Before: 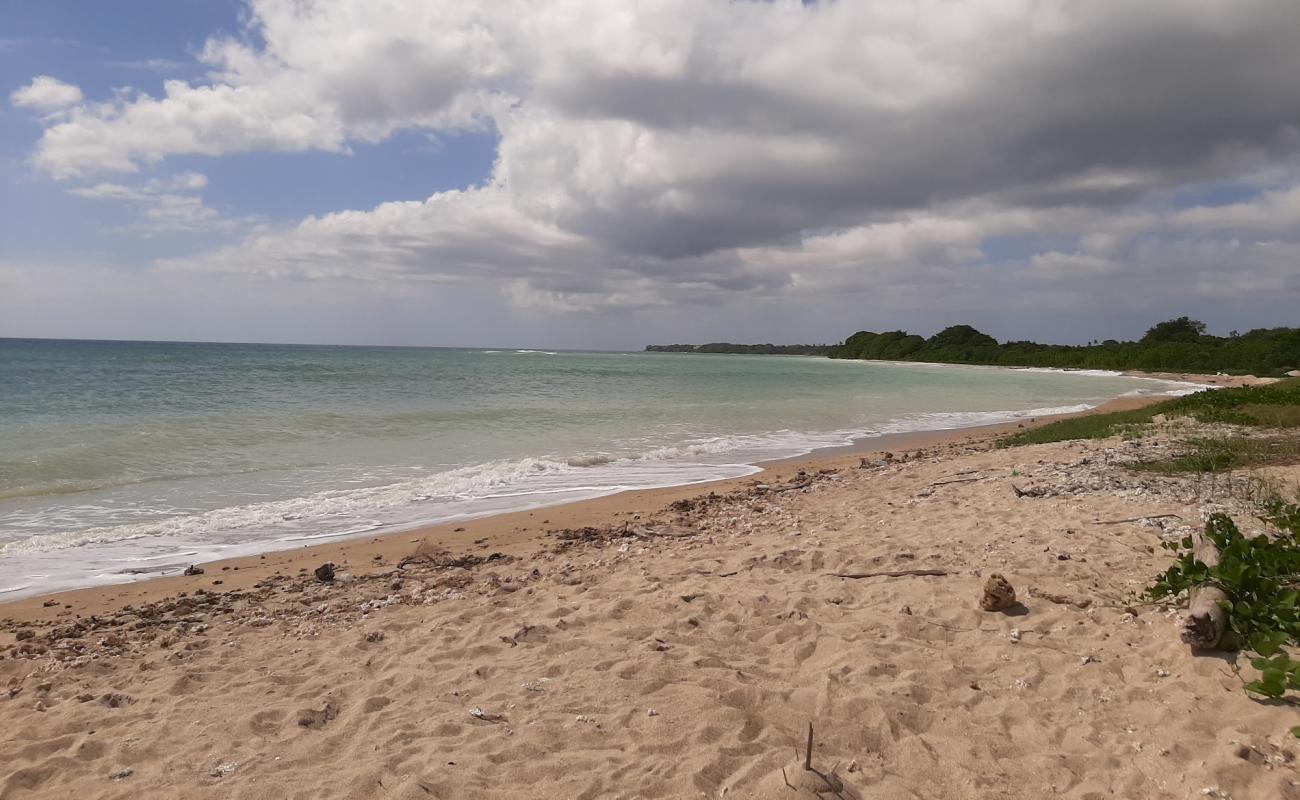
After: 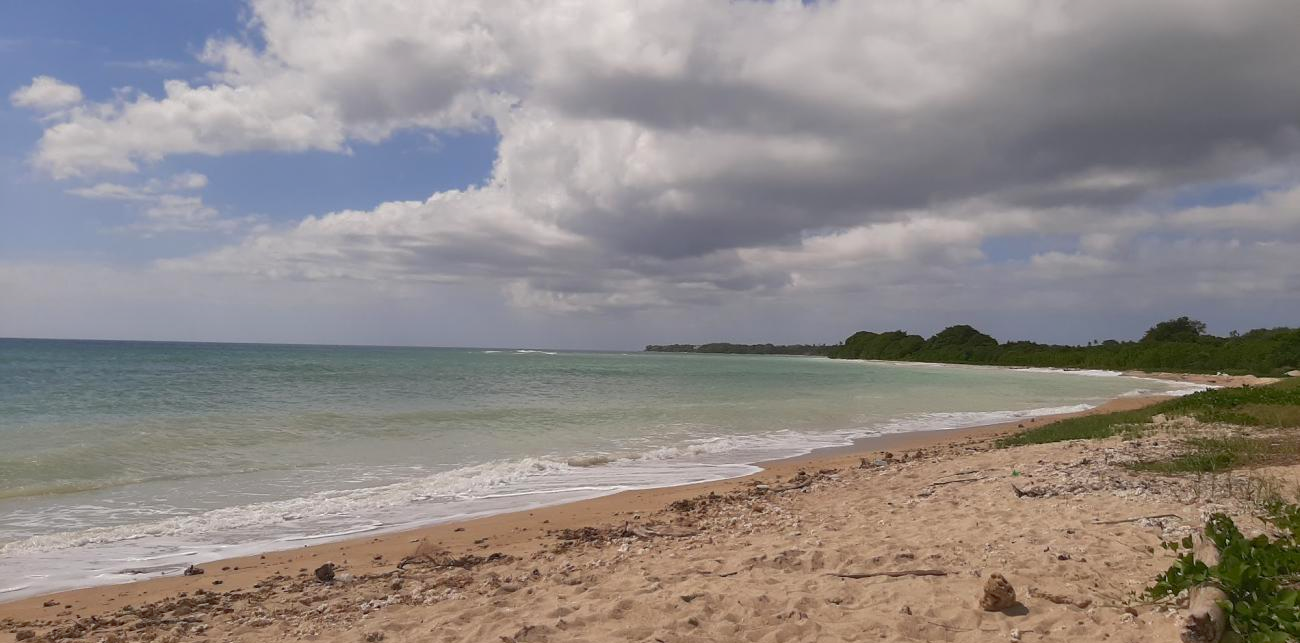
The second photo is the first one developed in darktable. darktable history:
crop: bottom 19.611%
contrast brightness saturation: saturation 0.102
shadows and highlights: on, module defaults
